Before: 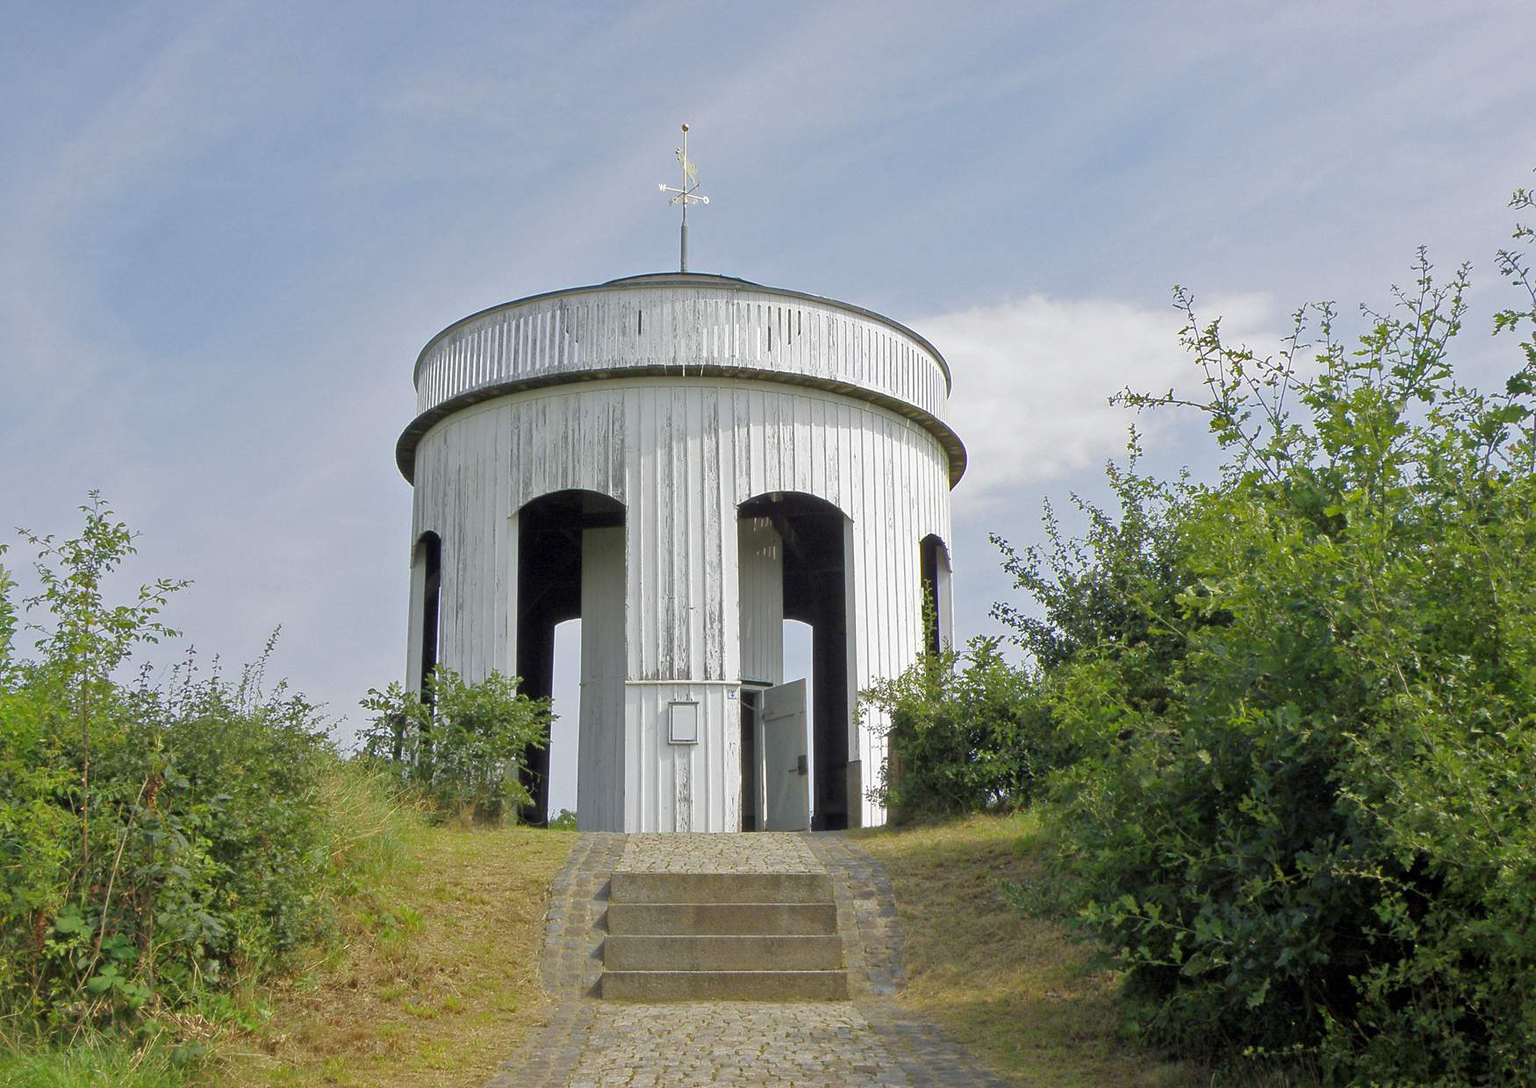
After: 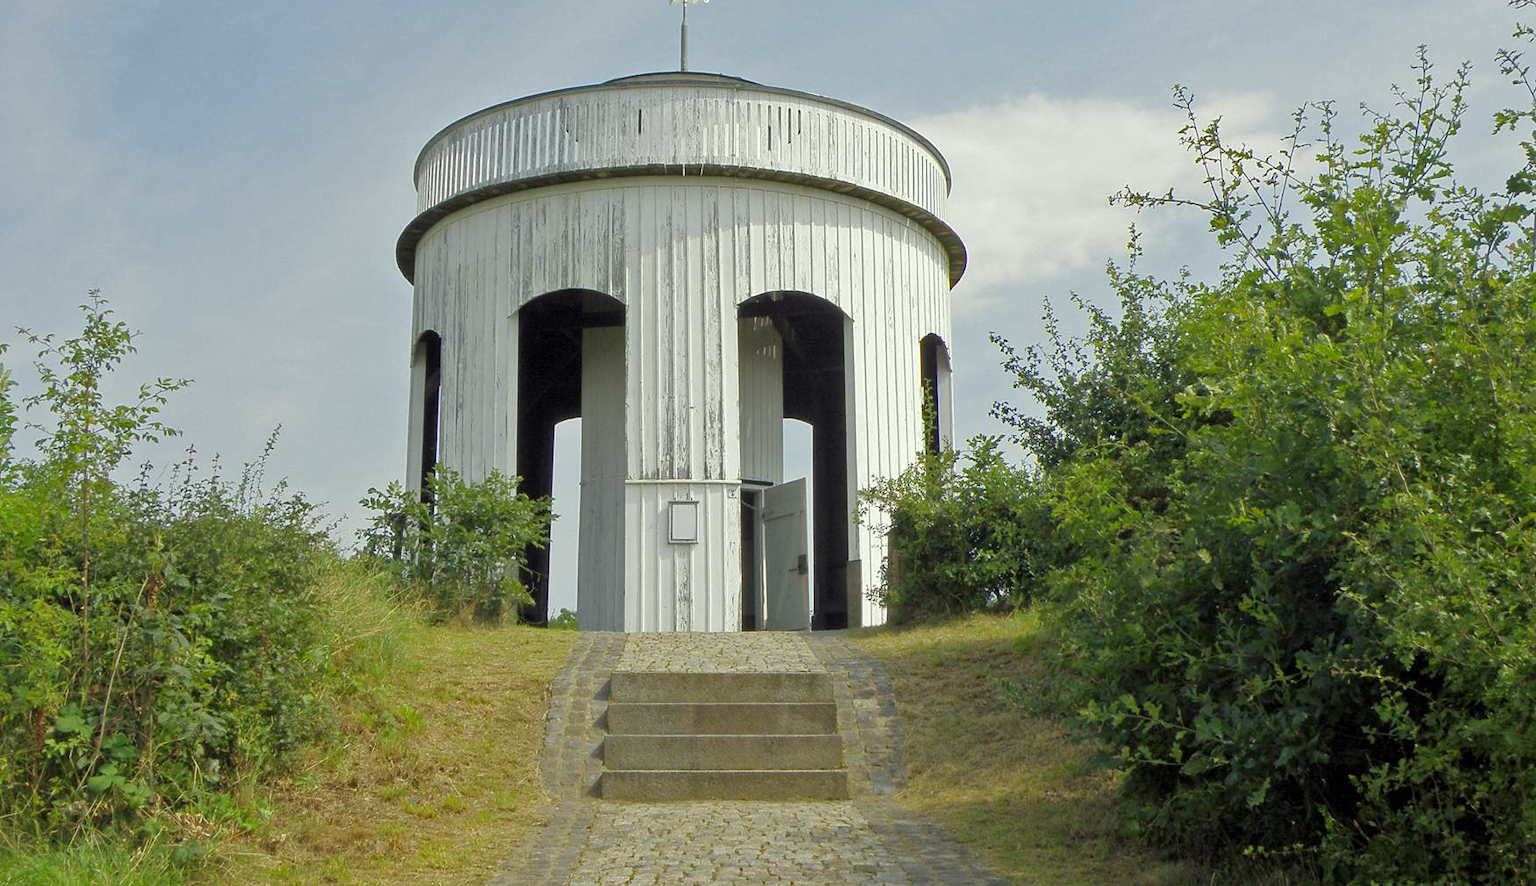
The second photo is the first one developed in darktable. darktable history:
color correction: highlights a* -4.28, highlights b* 6.53
crop and rotate: top 18.507%
